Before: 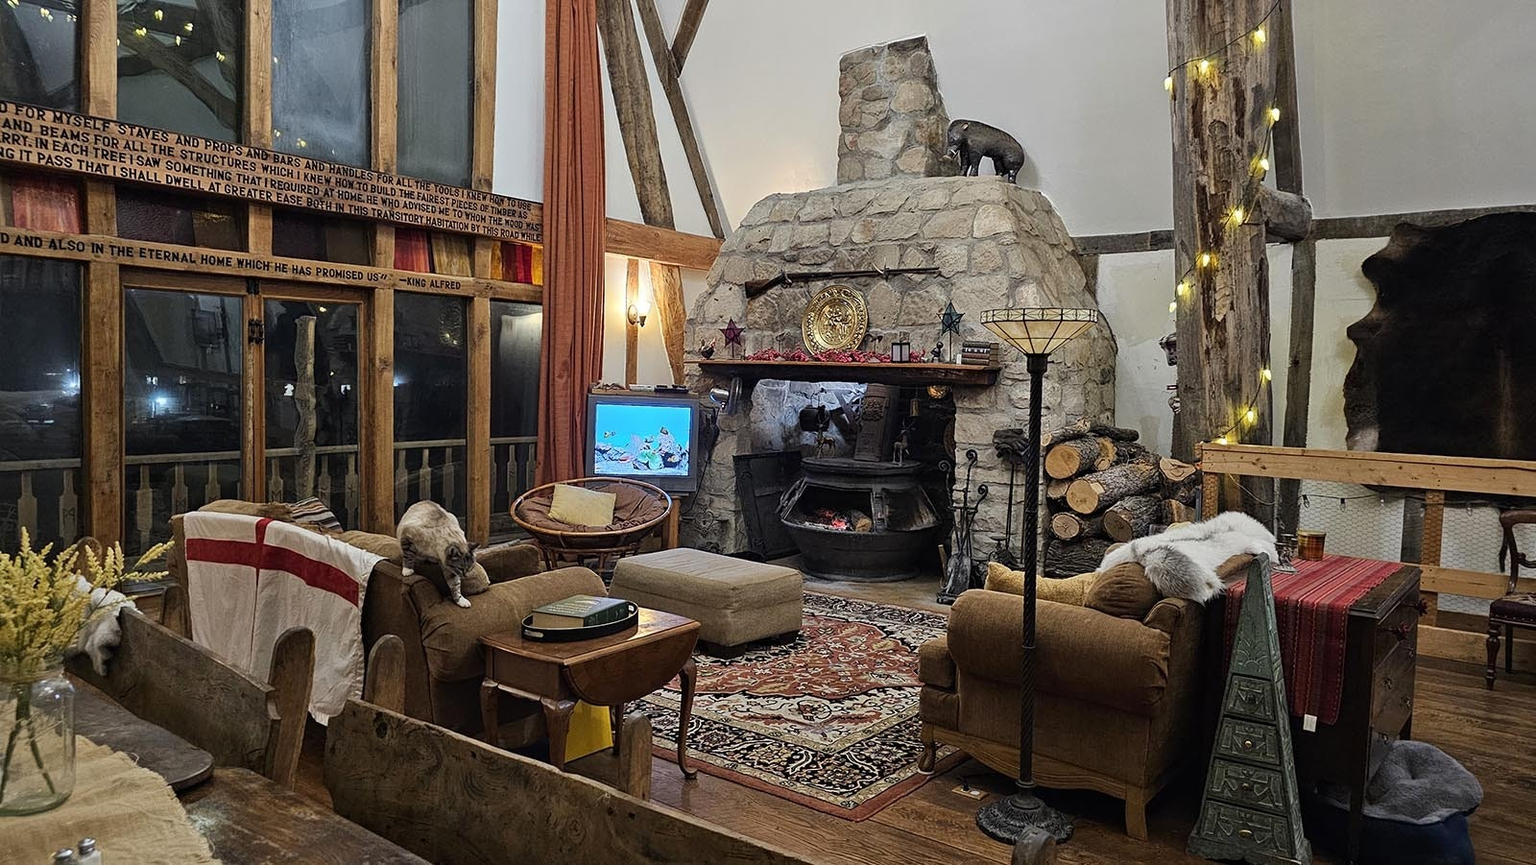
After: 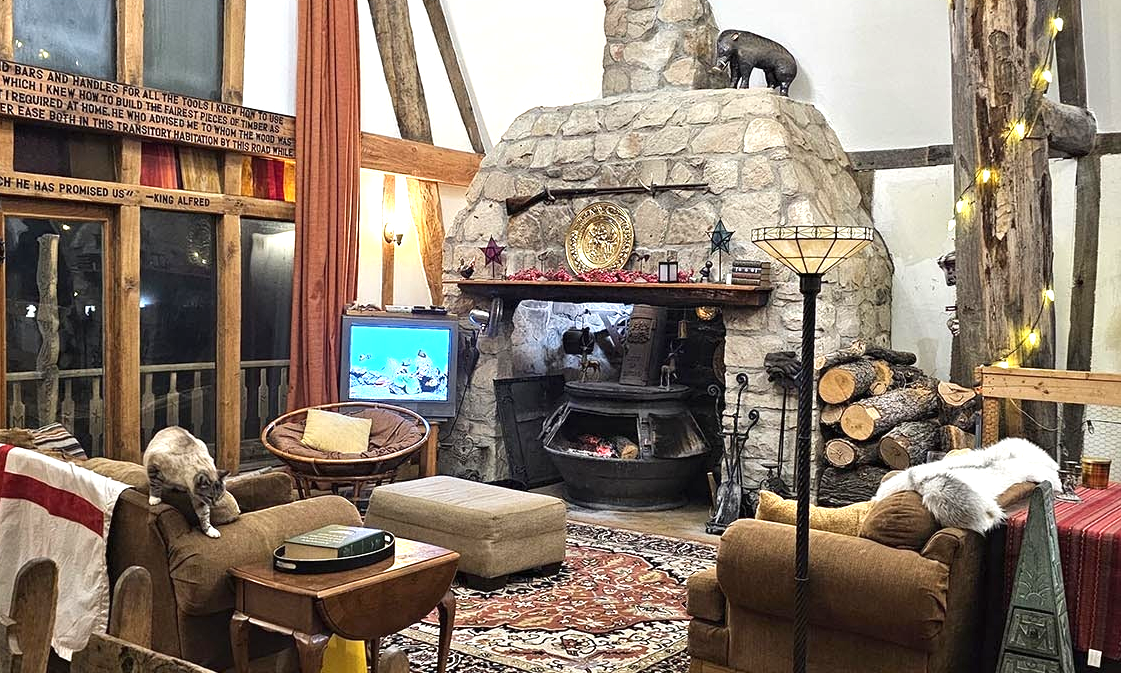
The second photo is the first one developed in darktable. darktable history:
exposure: exposure 0.99 EV, compensate highlight preservation false
crop and rotate: left 16.883%, top 10.647%, right 13.022%, bottom 14.58%
